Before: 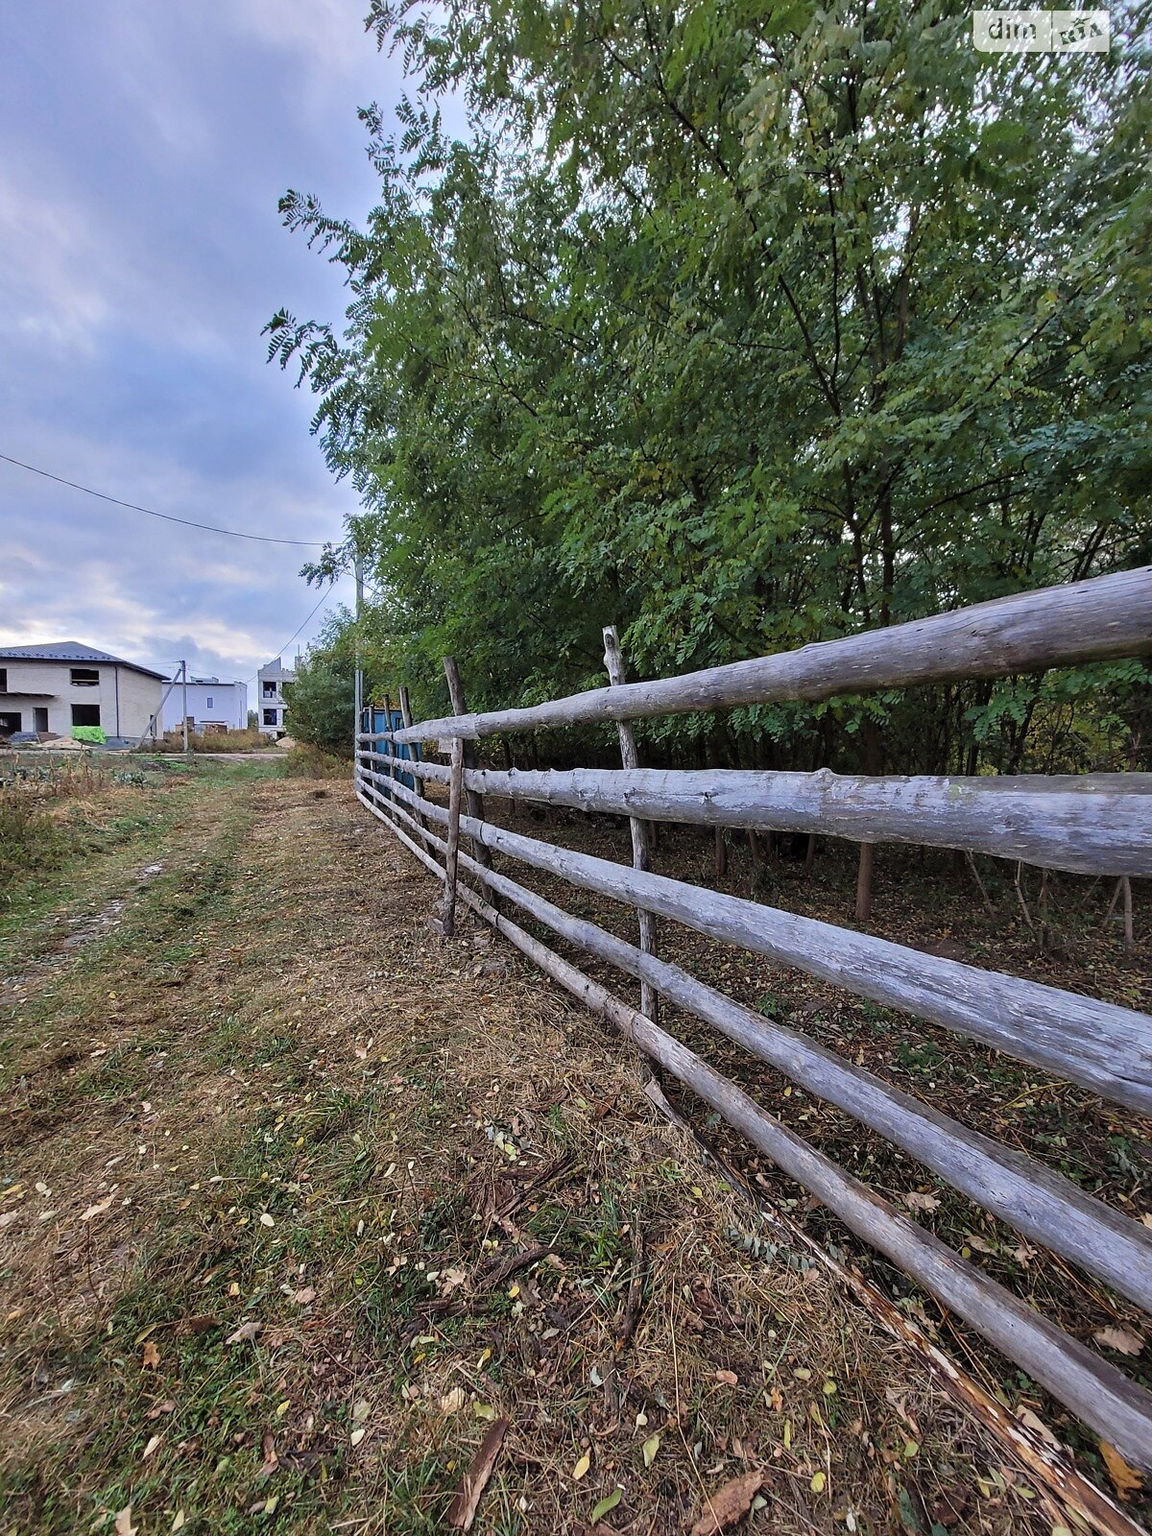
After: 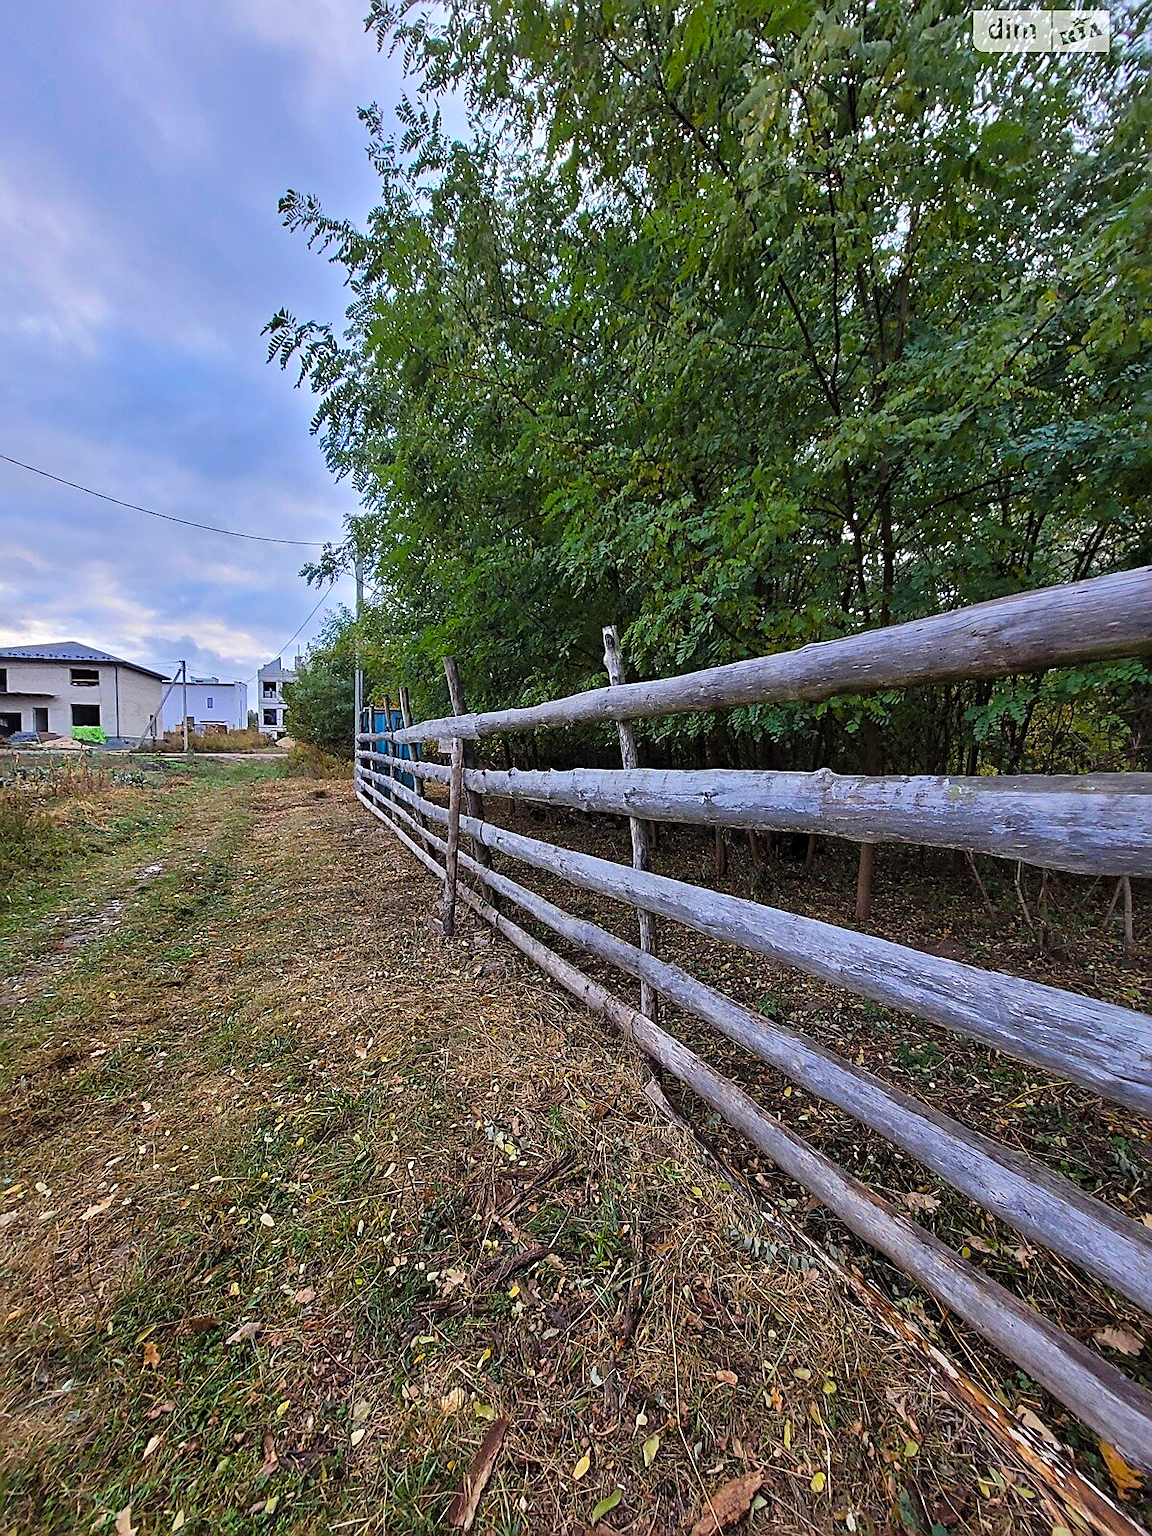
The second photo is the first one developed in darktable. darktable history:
color balance rgb: perceptual saturation grading › global saturation 29.762%, global vibrance 15.119%
sharpen: on, module defaults
